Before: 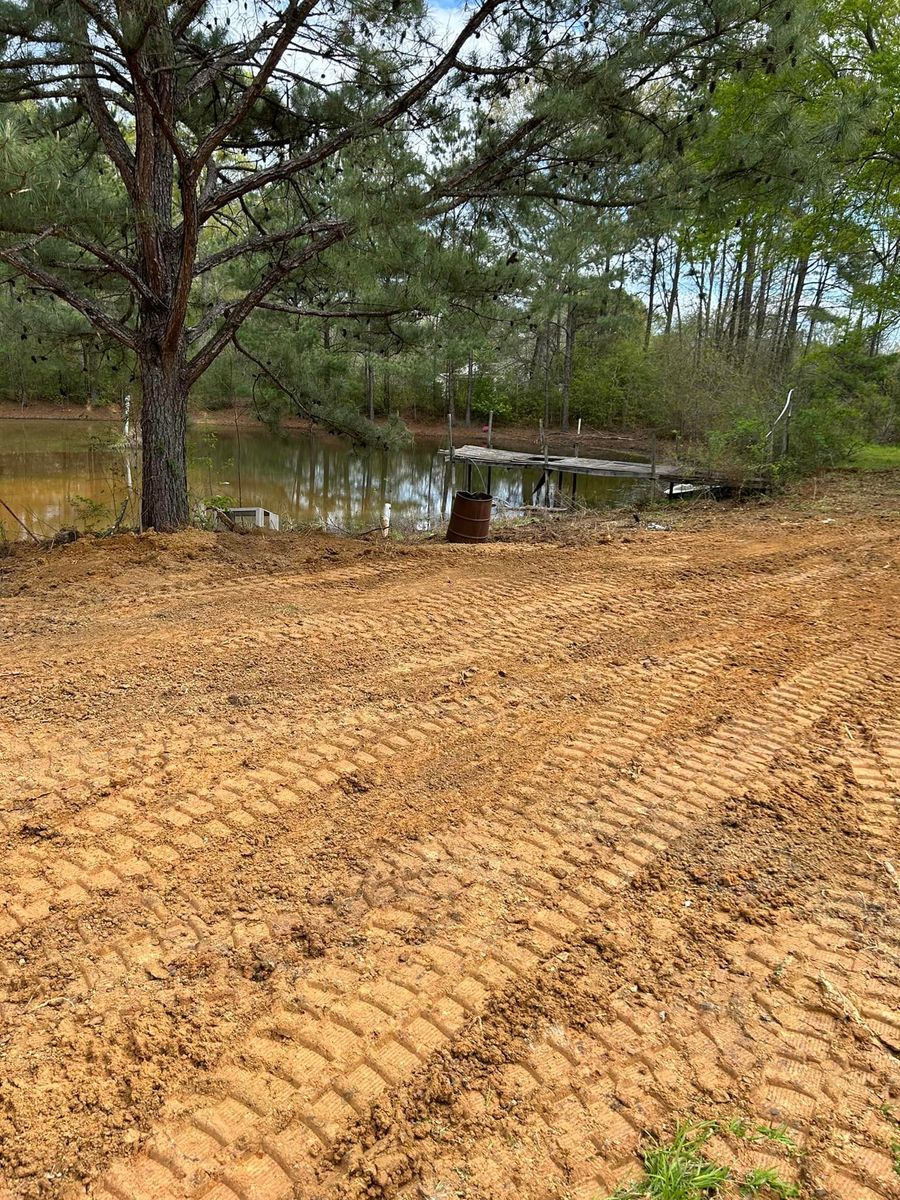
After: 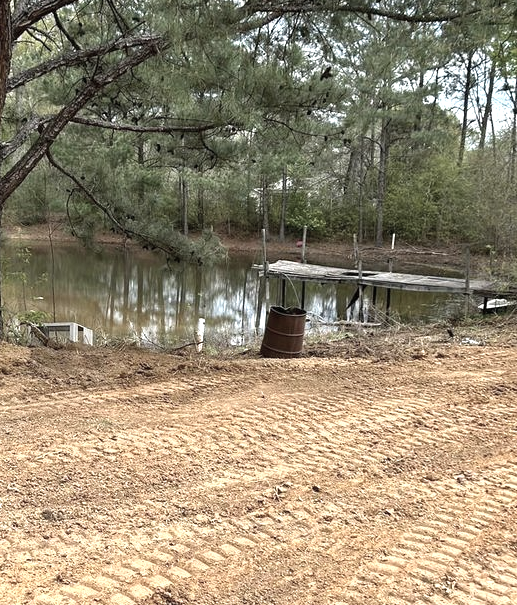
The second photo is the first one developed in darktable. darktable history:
color correction: highlights b* -0.028, saturation 0.557
crop: left 20.684%, top 15.467%, right 21.871%, bottom 34.065%
exposure: black level correction 0, exposure 0.703 EV, compensate highlight preservation false
